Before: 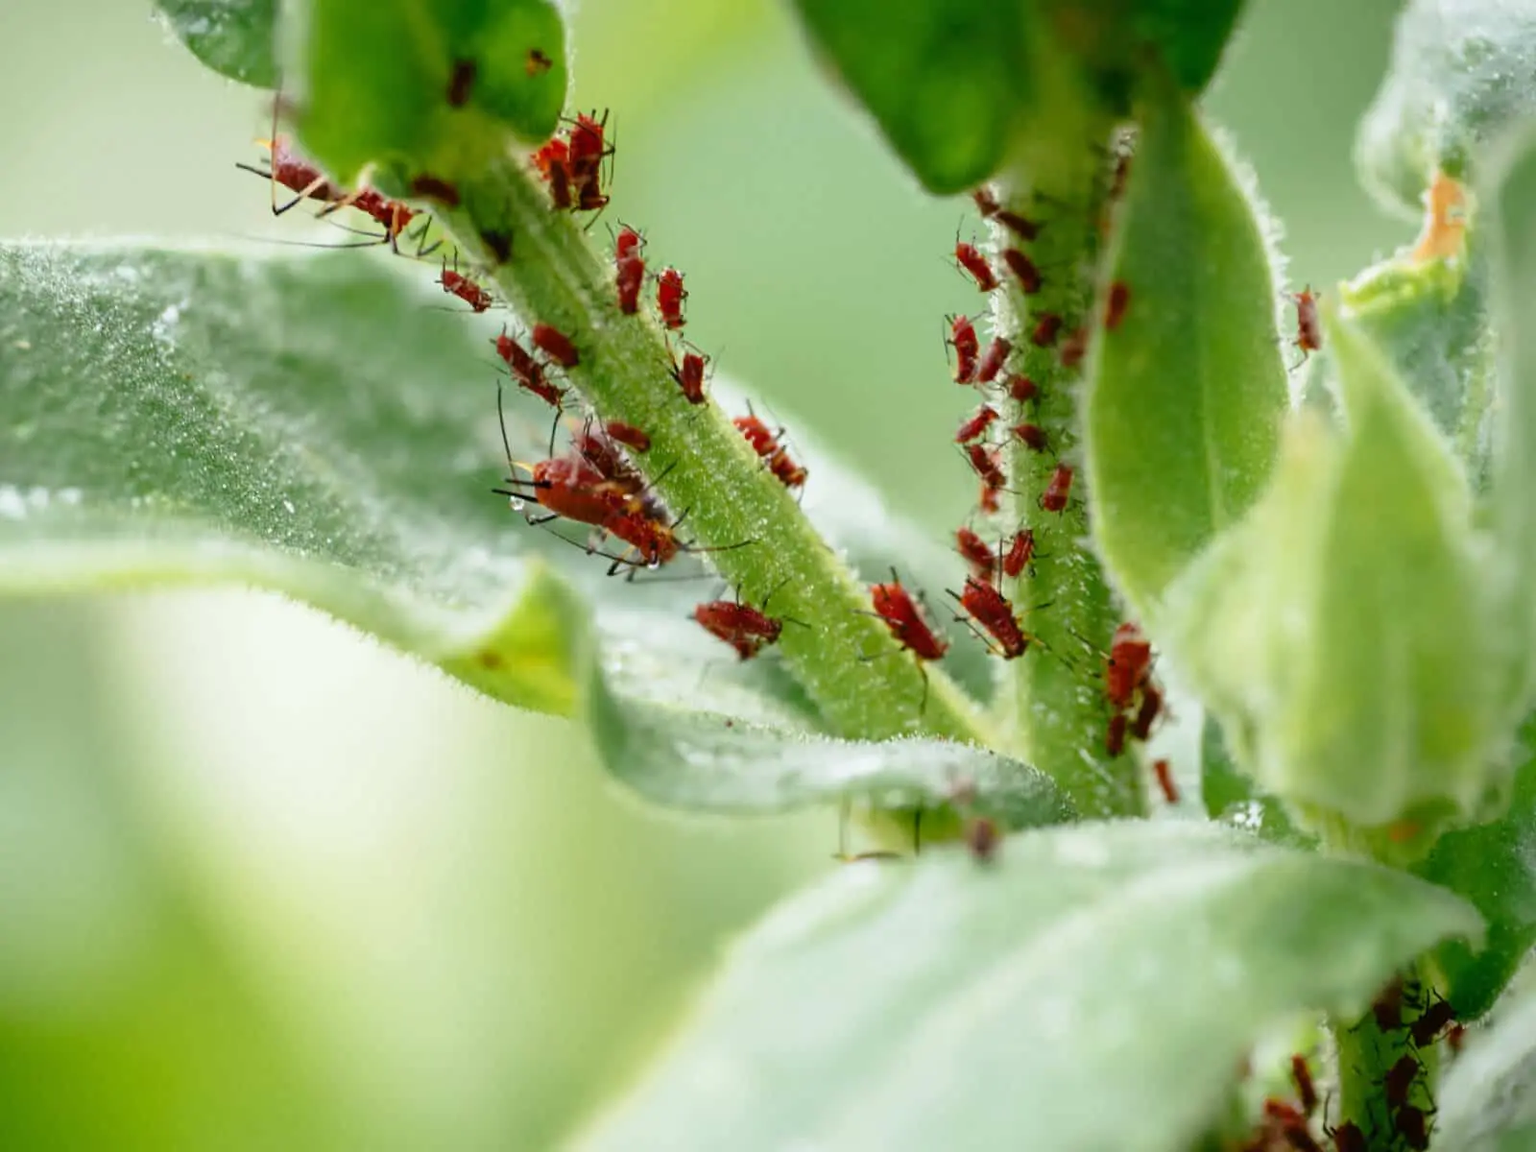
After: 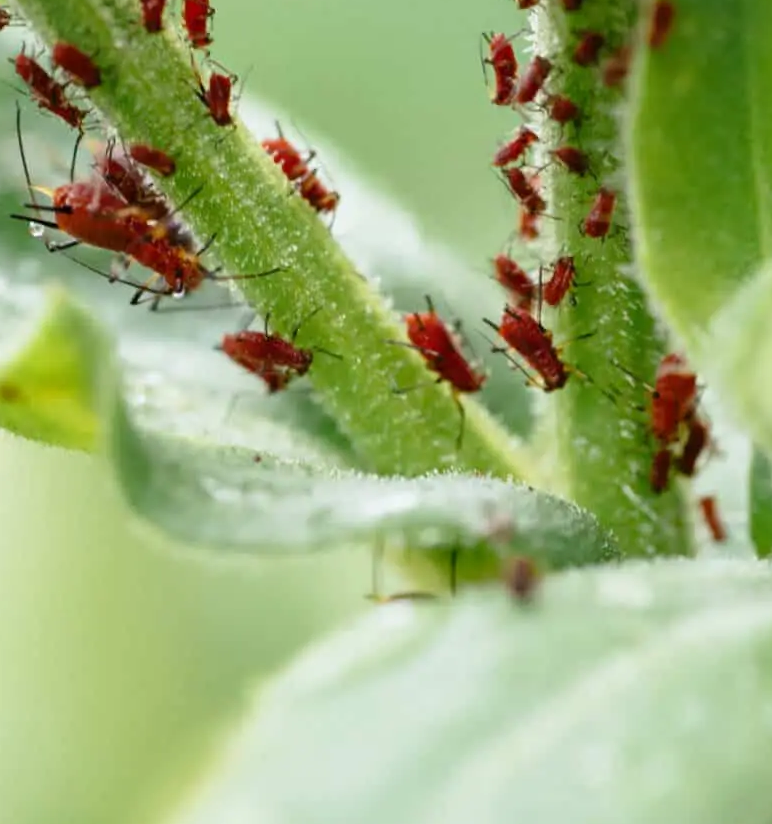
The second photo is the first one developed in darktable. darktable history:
crop: left 31.379%, top 24.658%, right 20.326%, bottom 6.628%
base curve: preserve colors none
